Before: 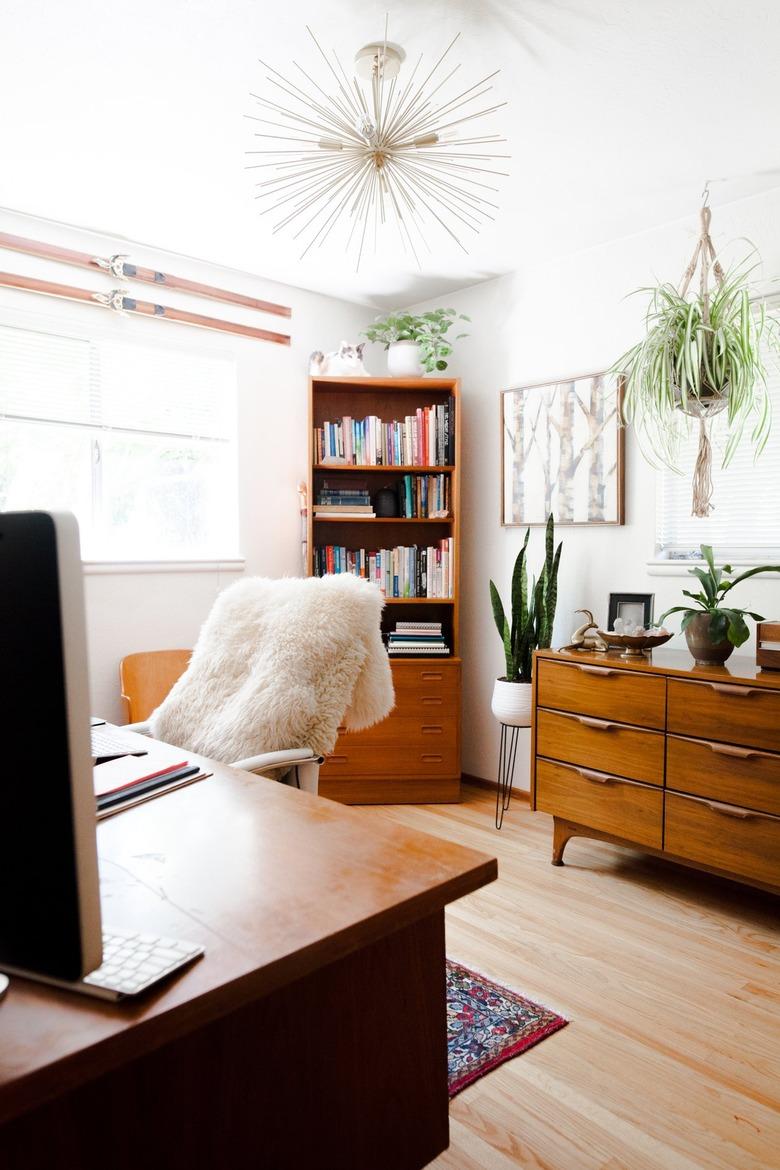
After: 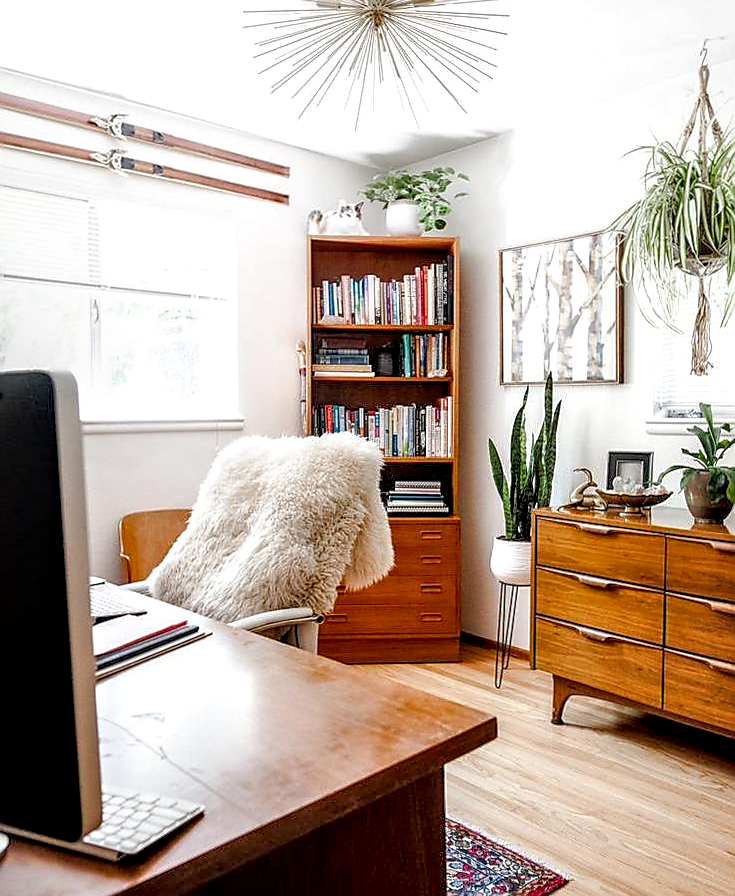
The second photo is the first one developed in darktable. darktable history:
local contrast: highlights 18%, detail 188%
crop and rotate: angle 0.109°, top 11.956%, right 5.417%, bottom 11.214%
tone equalizer: -7 EV 0.154 EV, -6 EV 0.62 EV, -5 EV 1.18 EV, -4 EV 1.36 EV, -3 EV 1.17 EV, -2 EV 0.6 EV, -1 EV 0.15 EV
sharpen: radius 1.427, amount 1.234, threshold 0.728
base curve: curves: ch0 [(0, 0) (0.472, 0.508) (1, 1)]
